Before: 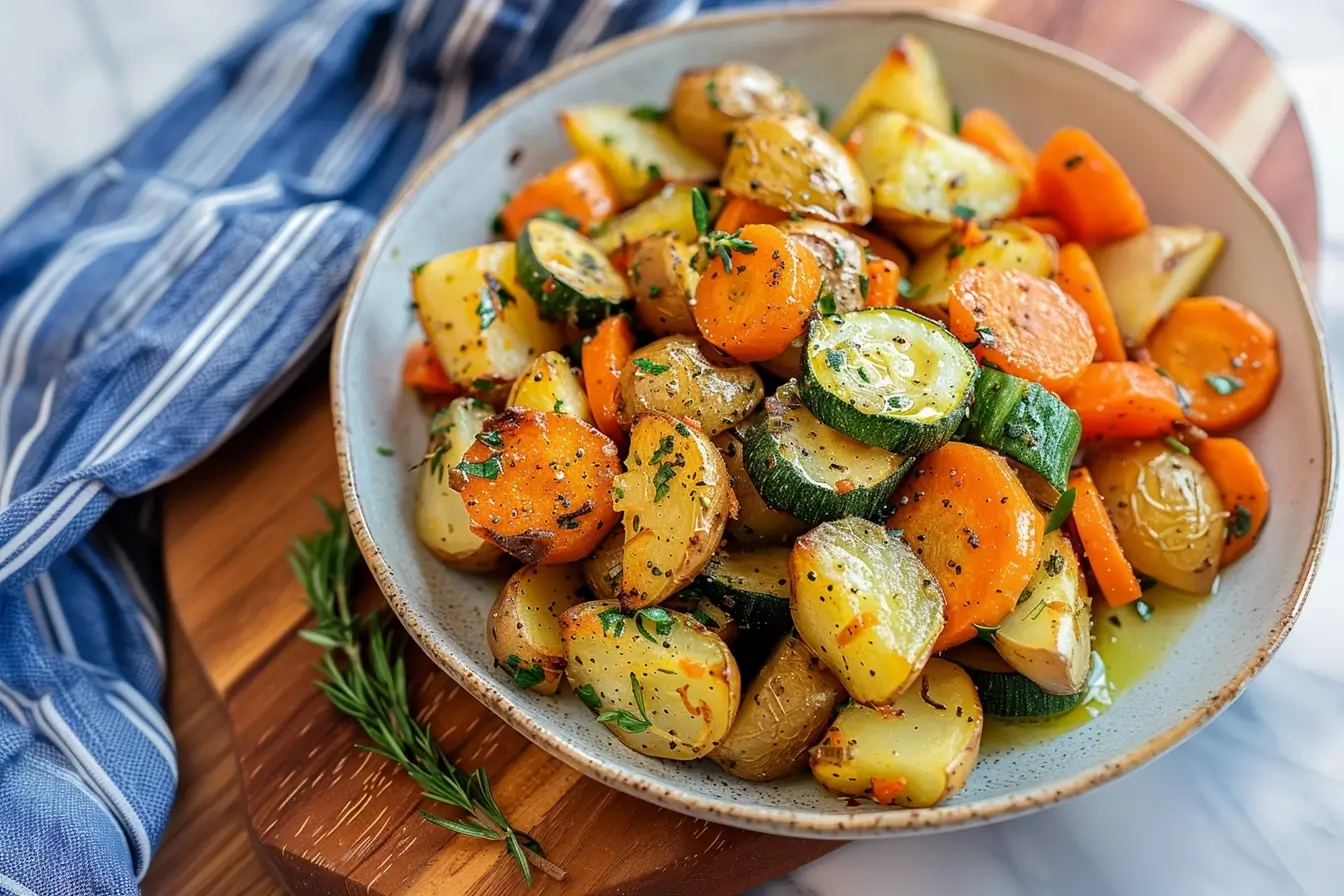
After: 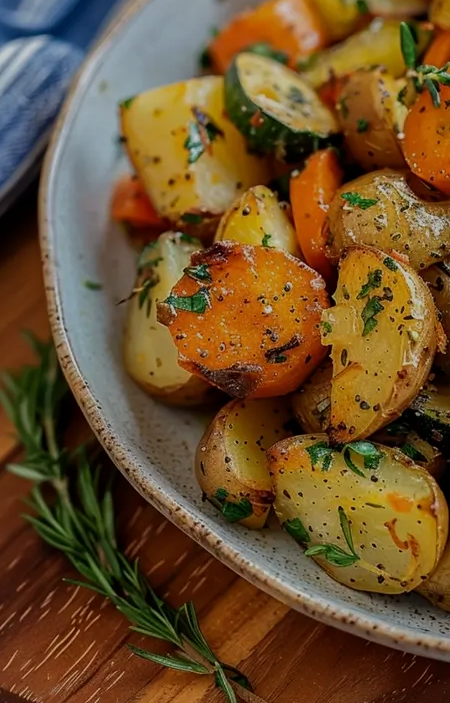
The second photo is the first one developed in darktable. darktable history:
crop and rotate: left 21.77%, top 18.528%, right 44.676%, bottom 2.997%
exposure: black level correction 0, exposure -0.766 EV, compensate highlight preservation false
